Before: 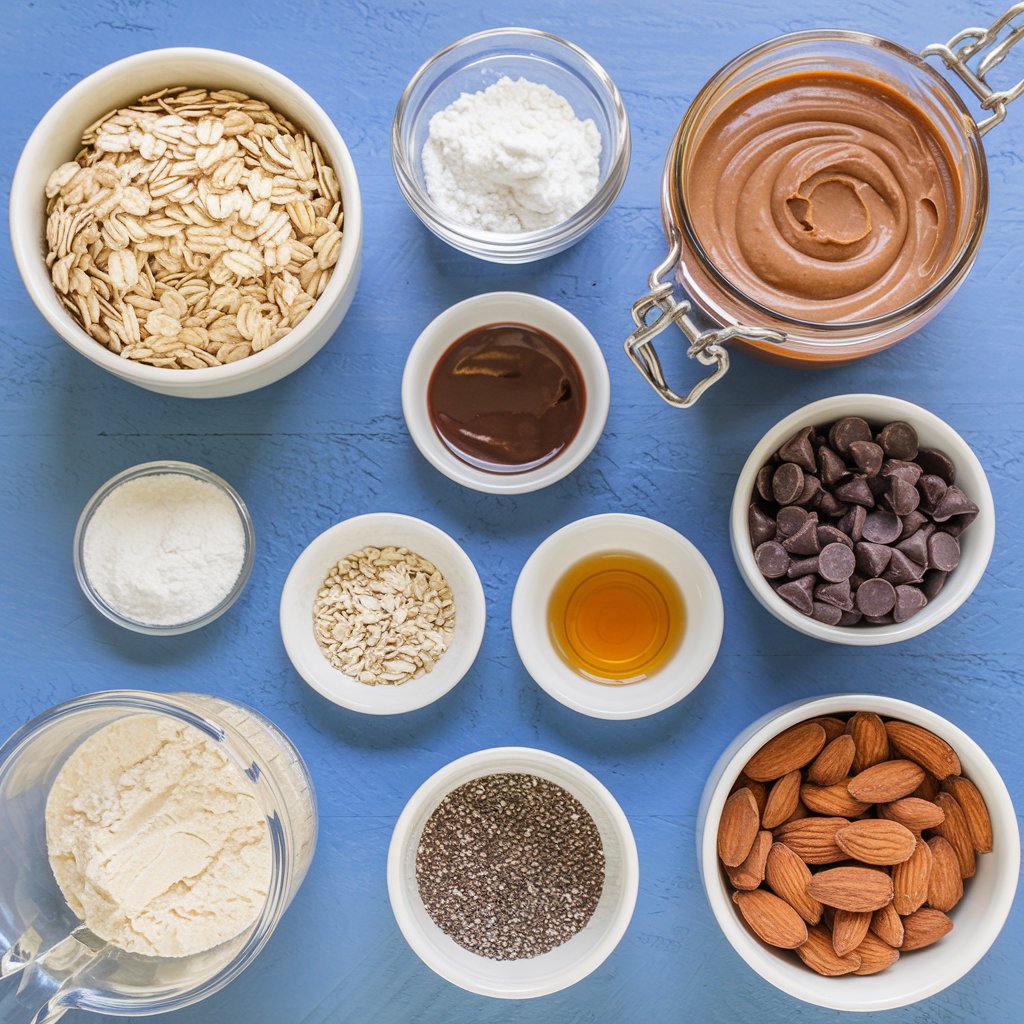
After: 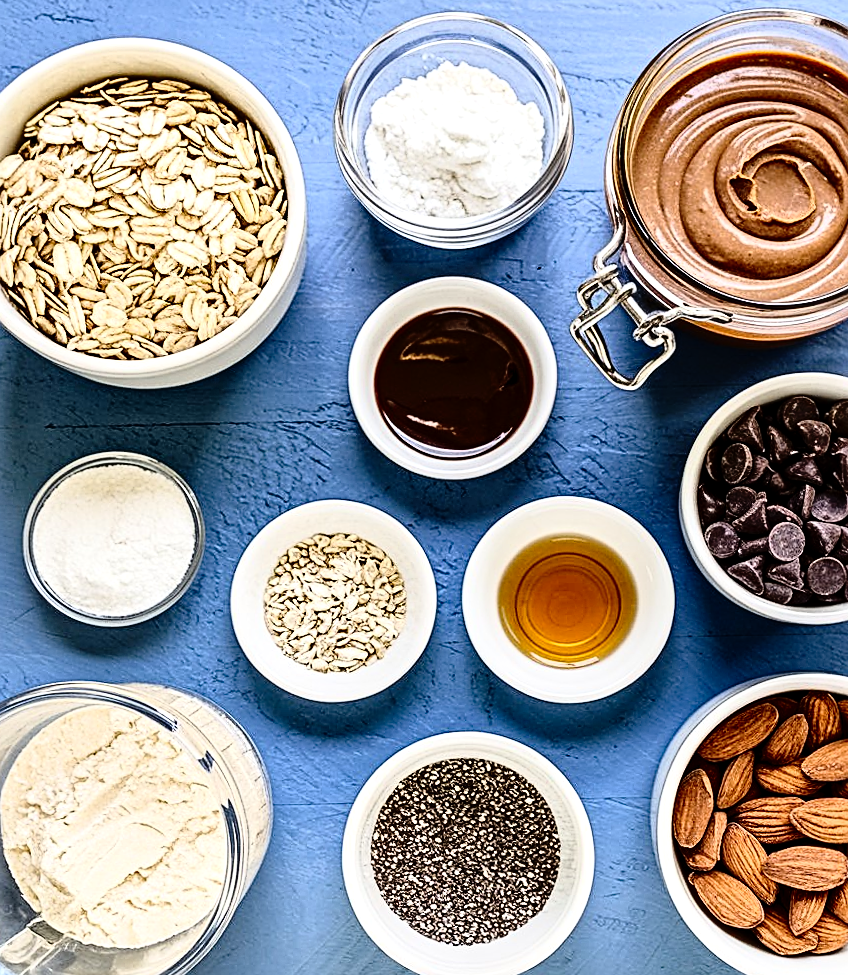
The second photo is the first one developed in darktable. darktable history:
base curve: curves: ch0 [(0, 0) (0.073, 0.04) (0.157, 0.139) (0.492, 0.492) (0.758, 0.758) (1, 1)], preserve colors none
local contrast: mode bilateral grid, contrast 20, coarseness 50, detail 120%, midtone range 0.2
contrast equalizer: octaves 7, y [[0.502, 0.517, 0.543, 0.576, 0.611, 0.631], [0.5 ×6], [0.5 ×6], [0 ×6], [0 ×6]]
crop and rotate: angle 1°, left 4.281%, top 0.642%, right 11.383%, bottom 2.486%
sharpen: on, module defaults
exposure: exposure 0.178 EV, compensate exposure bias true, compensate highlight preservation false
tone curve: curves: ch0 [(0, 0) (0.224, 0.12) (0.375, 0.296) (0.528, 0.472) (0.681, 0.634) (0.8, 0.766) (0.873, 0.877) (1, 1)], preserve colors basic power
contrast brightness saturation: contrast 0.28
